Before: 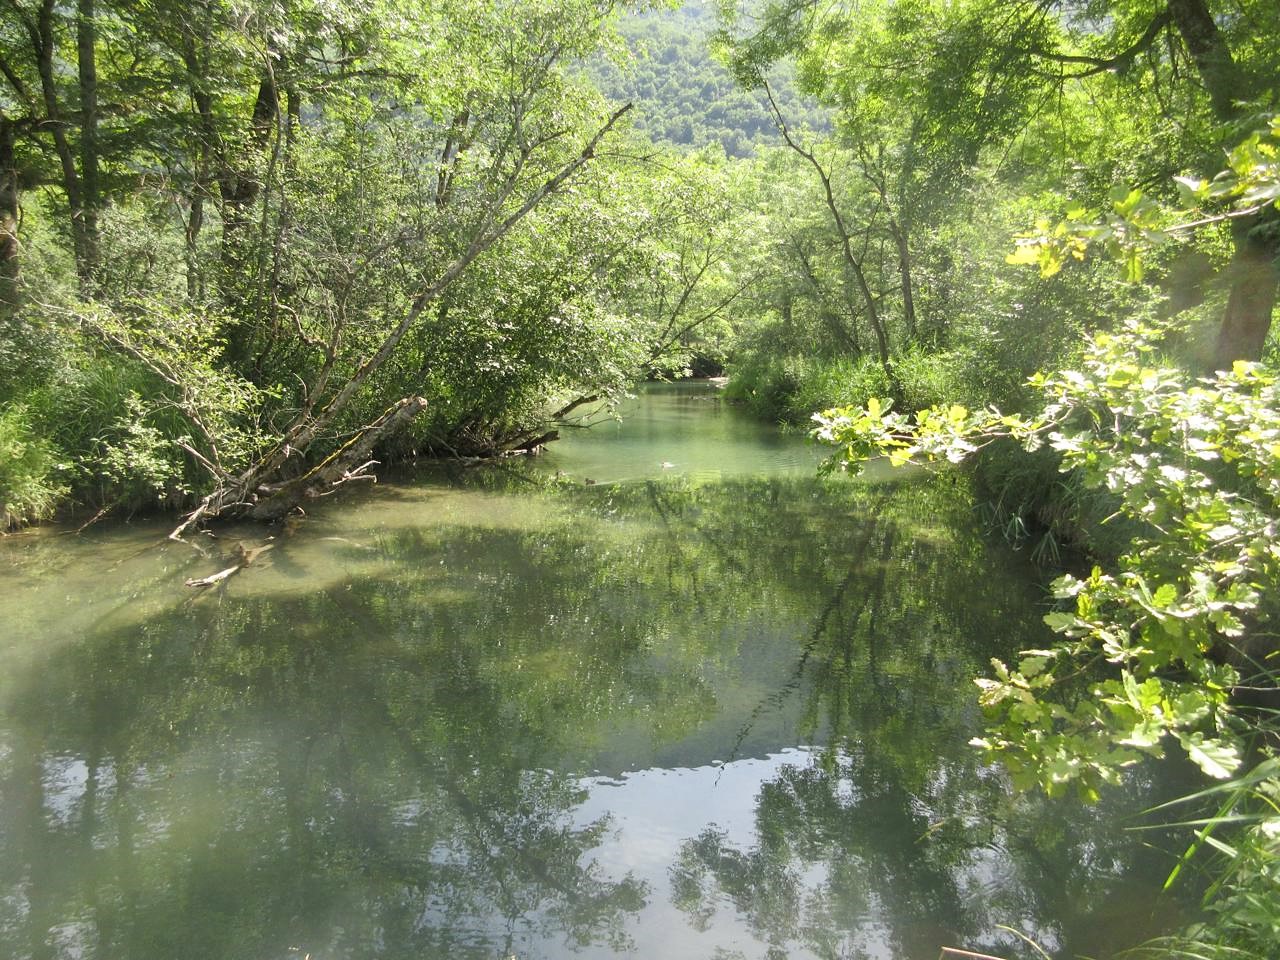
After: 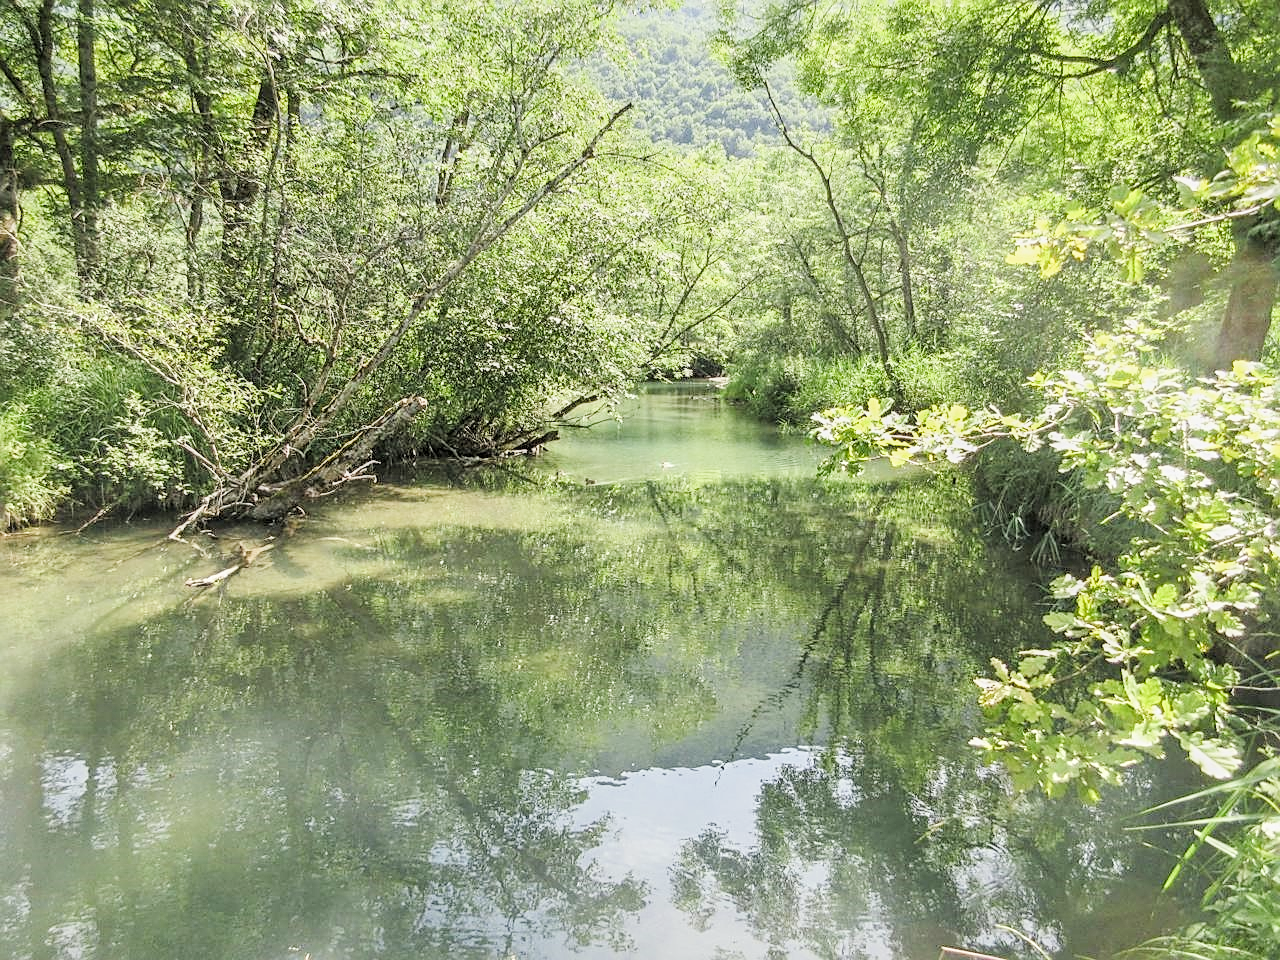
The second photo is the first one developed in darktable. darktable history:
levels: levels [0, 0.499, 1]
contrast equalizer: y [[0.5, 0.501, 0.532, 0.538, 0.54, 0.541], [0.5 ×6], [0.5 ×6], [0 ×6], [0 ×6]]
filmic rgb: black relative exposure -7.32 EV, white relative exposure 5.09 EV, hardness 3.2
exposure: black level correction -0.005, exposure 1 EV, compensate highlight preservation false
sharpen: on, module defaults
local contrast: on, module defaults
